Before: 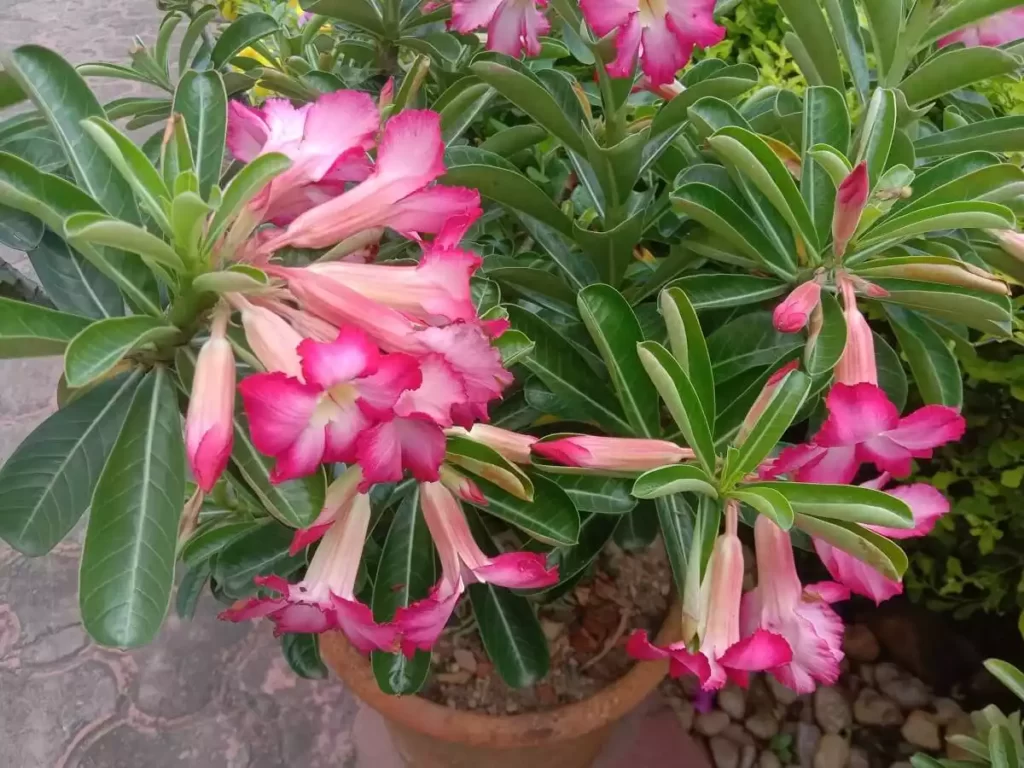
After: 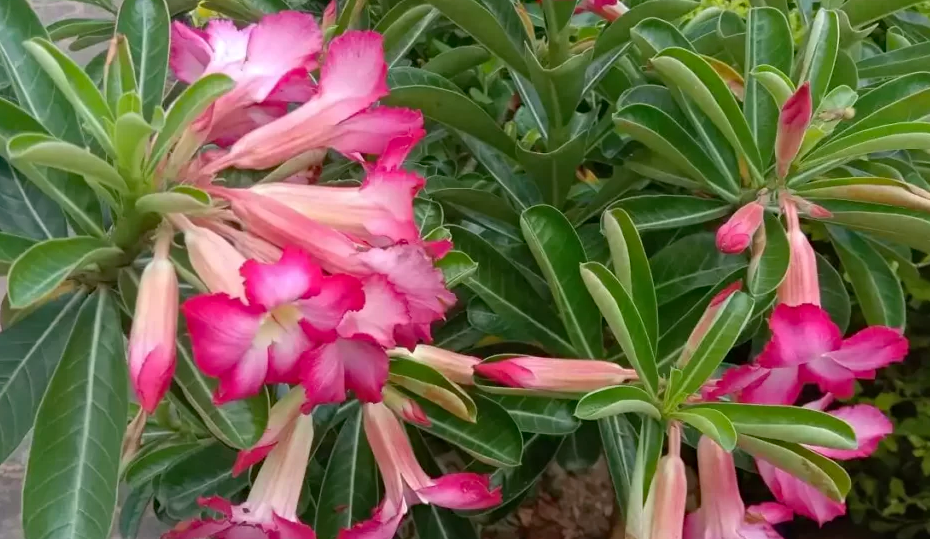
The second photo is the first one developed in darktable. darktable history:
crop: left 5.596%, top 10.314%, right 3.534%, bottom 19.395%
haze removal: compatibility mode true, adaptive false
